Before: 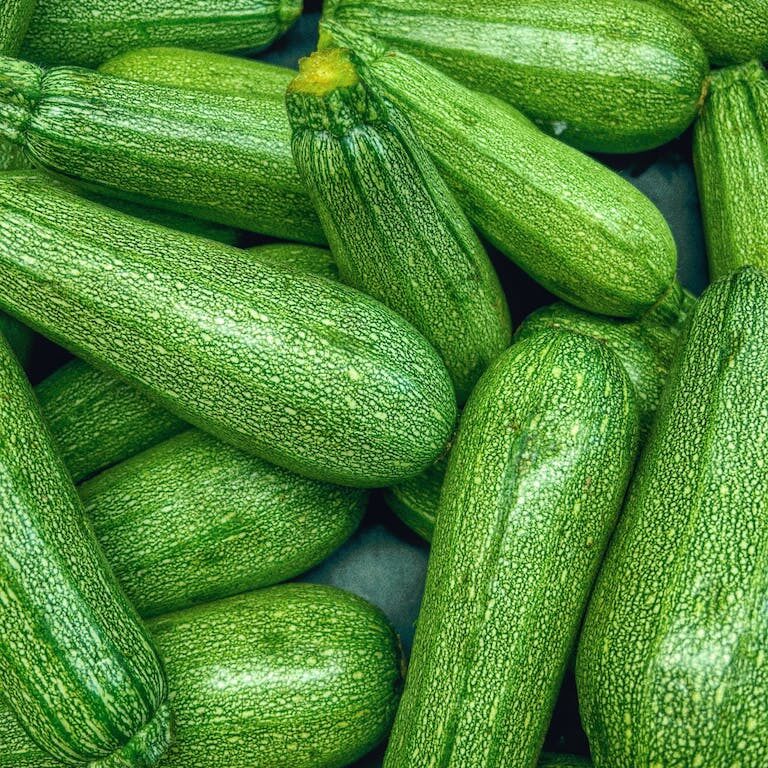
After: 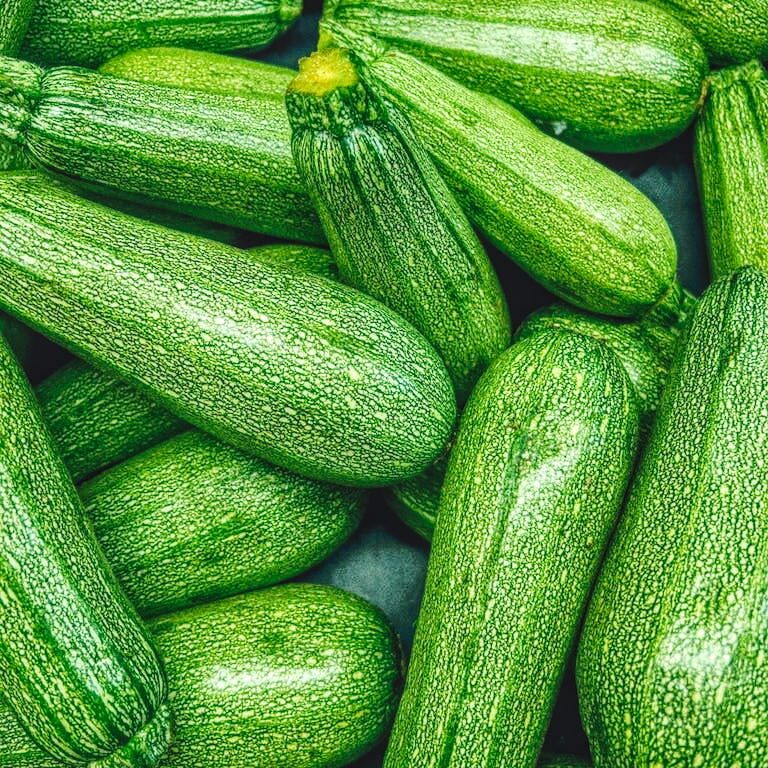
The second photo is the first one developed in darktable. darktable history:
tone curve: curves: ch0 [(0, 0) (0.003, 0.065) (0.011, 0.072) (0.025, 0.09) (0.044, 0.104) (0.069, 0.116) (0.1, 0.127) (0.136, 0.15) (0.177, 0.184) (0.224, 0.223) (0.277, 0.28) (0.335, 0.361) (0.399, 0.443) (0.468, 0.525) (0.543, 0.616) (0.623, 0.713) (0.709, 0.79) (0.801, 0.866) (0.898, 0.933) (1, 1)], preserve colors none
local contrast: on, module defaults
